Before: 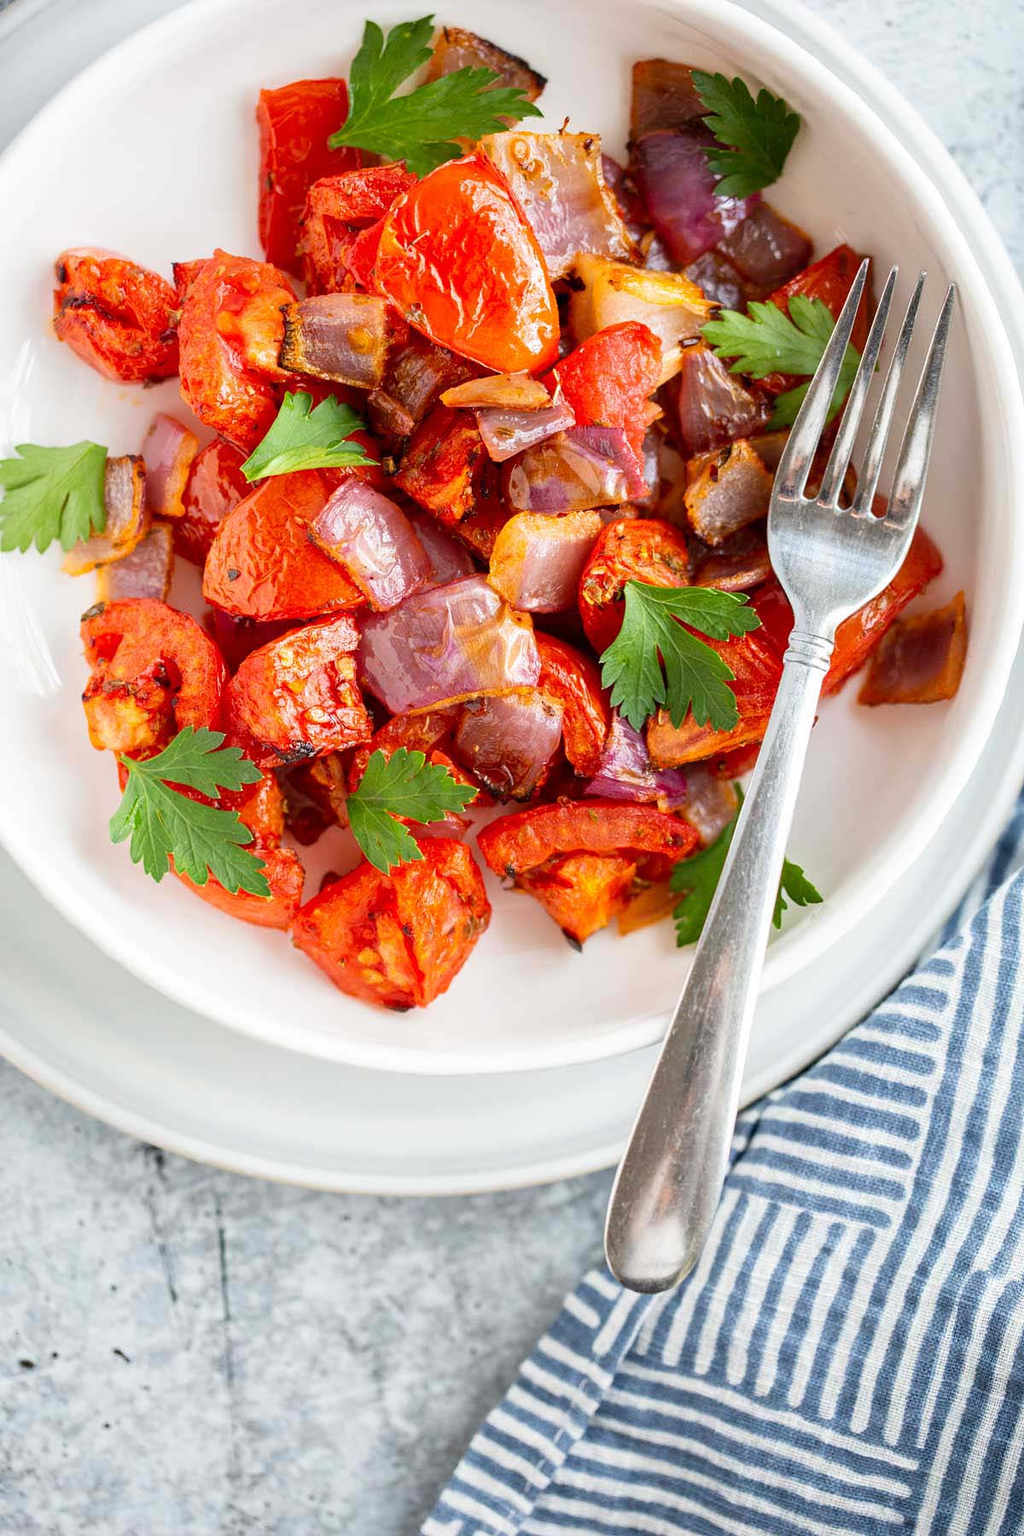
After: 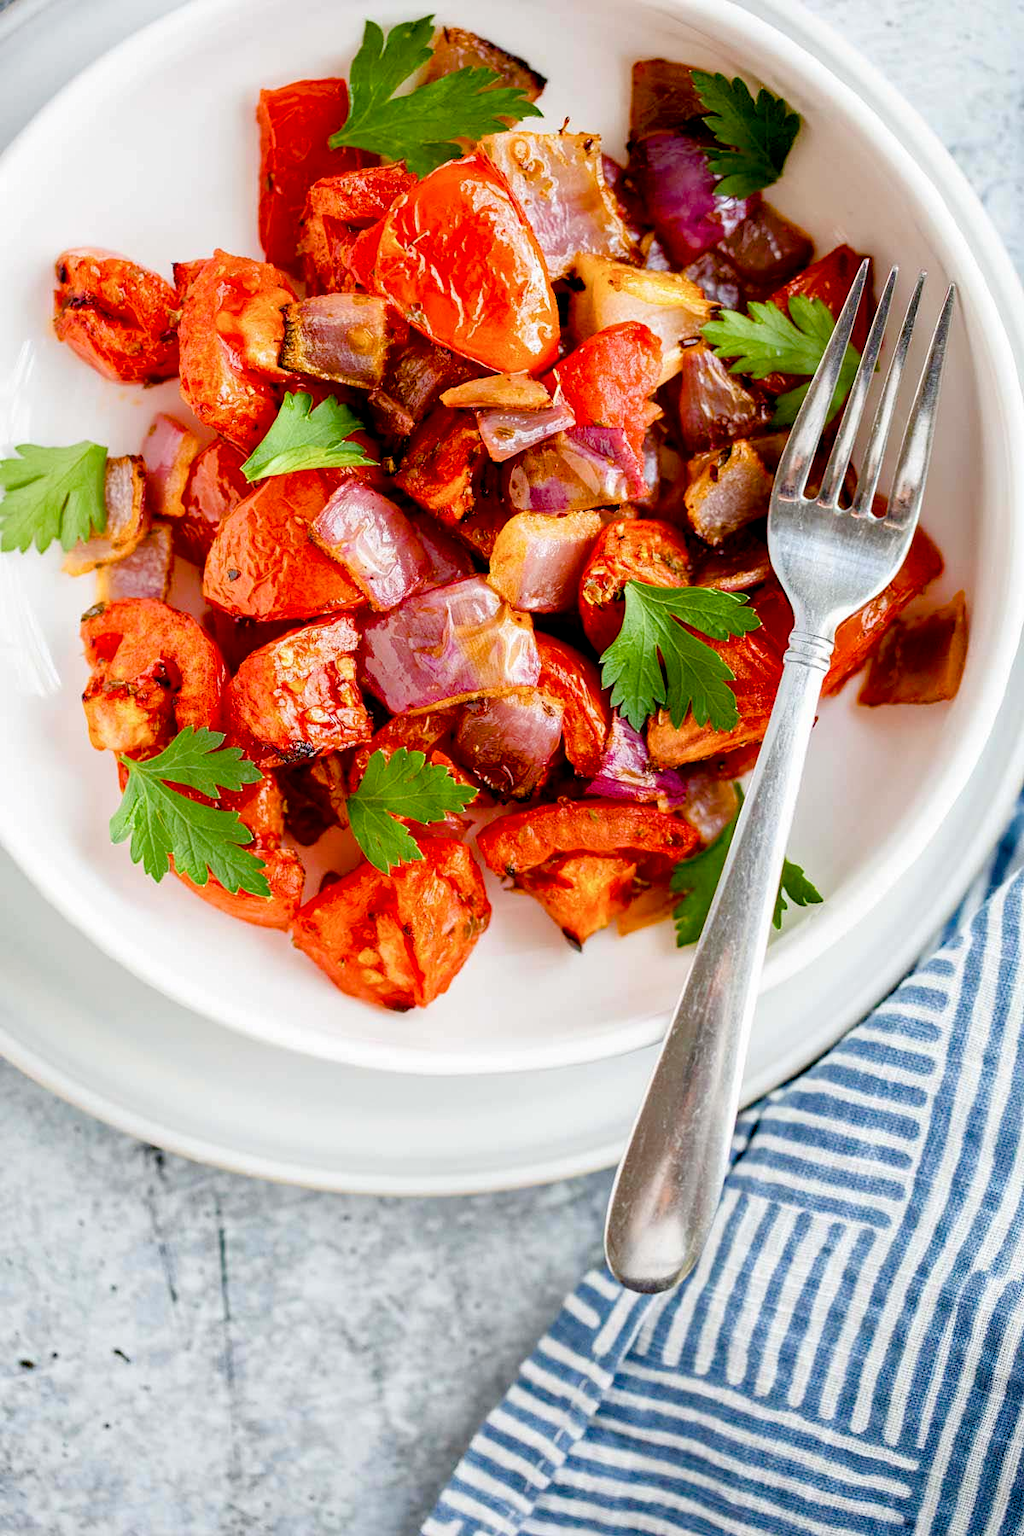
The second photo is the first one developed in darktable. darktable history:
color balance rgb: linear chroma grading › shadows -9.888%, linear chroma grading › global chroma 19.877%, perceptual saturation grading › global saturation 20%, perceptual saturation grading › highlights -50.46%, perceptual saturation grading › shadows 30.239%, global vibrance 20%
exposure: black level correction 0.016, exposure -0.006 EV, compensate exposure bias true, compensate highlight preservation false
